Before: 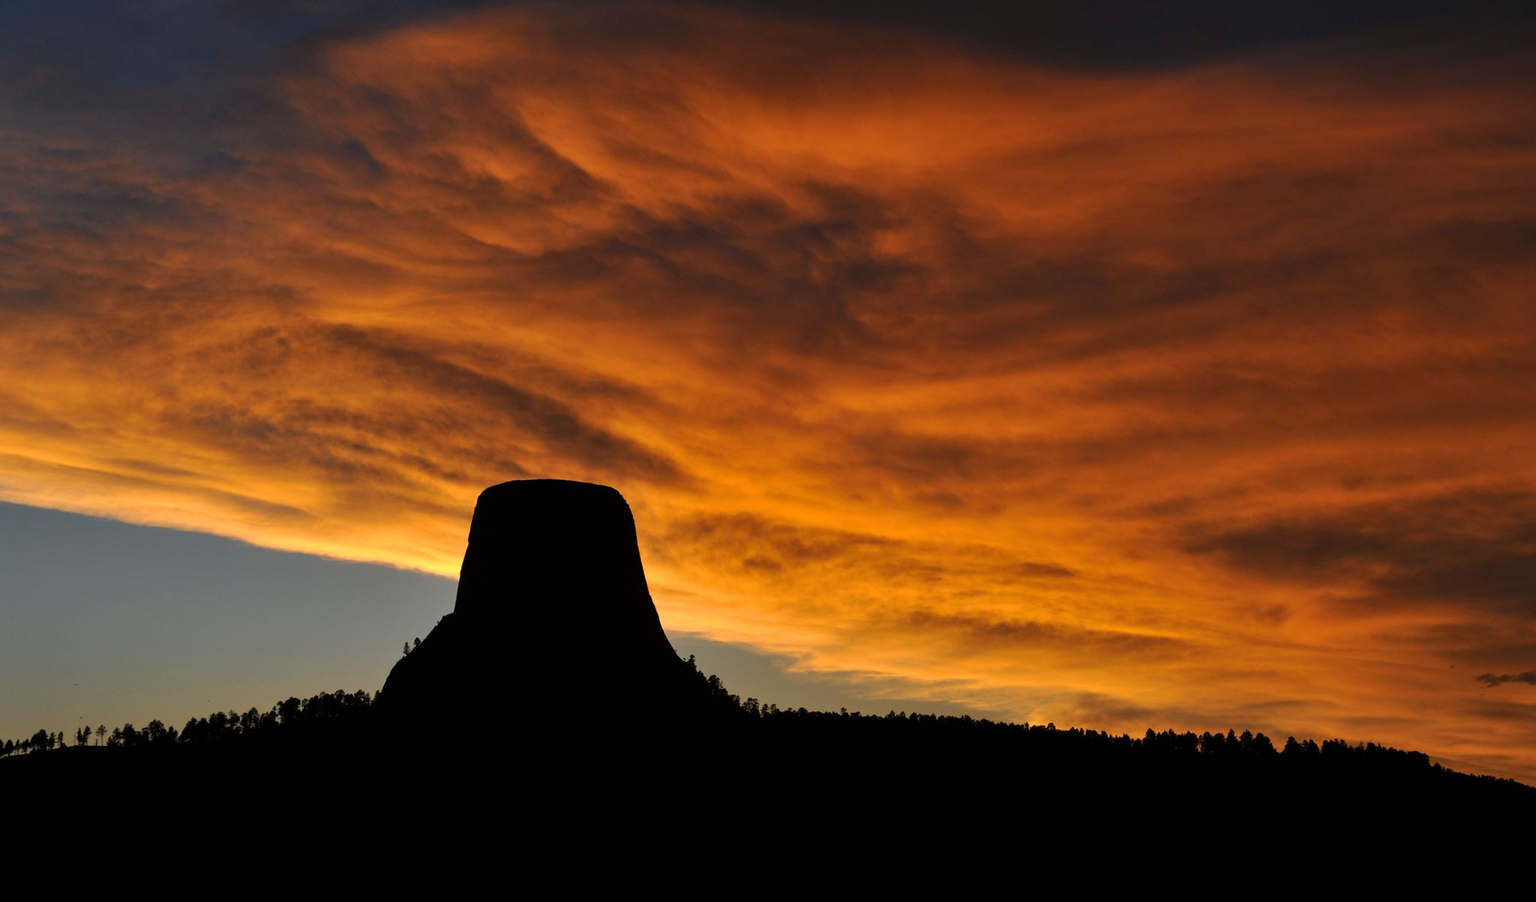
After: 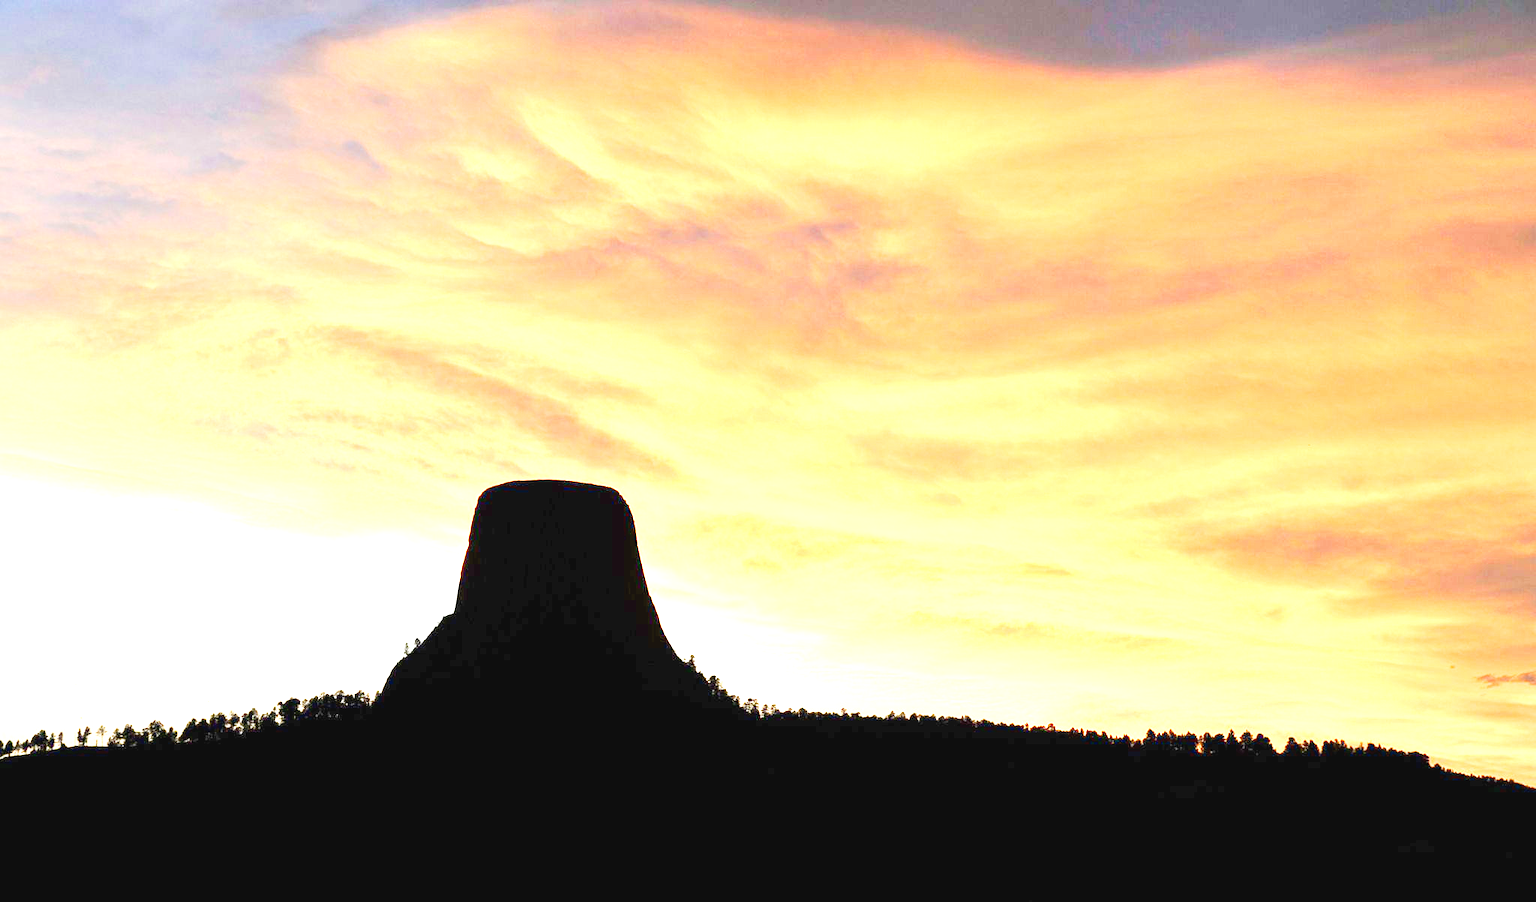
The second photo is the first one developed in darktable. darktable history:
tone curve: curves: ch0 [(0, 0.022) (0.114, 0.088) (0.282, 0.316) (0.446, 0.511) (0.613, 0.693) (0.786, 0.843) (0.999, 0.949)]; ch1 [(0, 0) (0.395, 0.343) (0.463, 0.427) (0.486, 0.474) (0.503, 0.5) (0.535, 0.522) (0.555, 0.546) (0.594, 0.614) (0.755, 0.793) (1, 1)]; ch2 [(0, 0) (0.369, 0.388) (0.449, 0.431) (0.501, 0.5) (0.528, 0.517) (0.561, 0.598) (0.697, 0.721) (1, 1)], preserve colors none
exposure: black level correction 0, exposure 4.09 EV, compensate highlight preservation false
